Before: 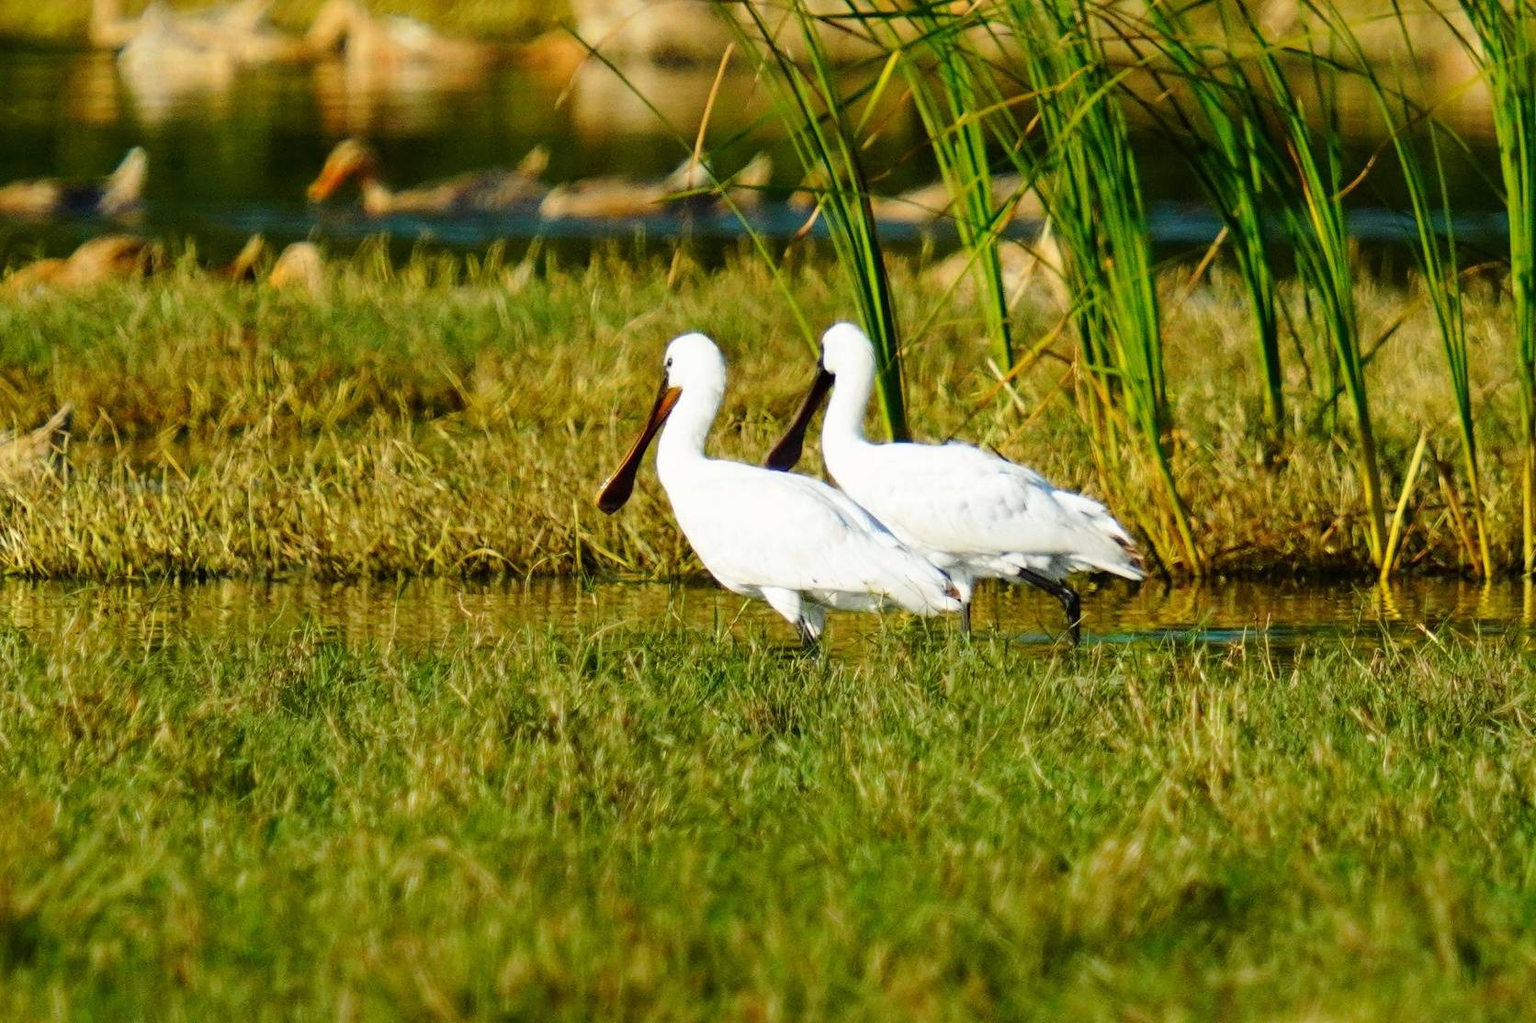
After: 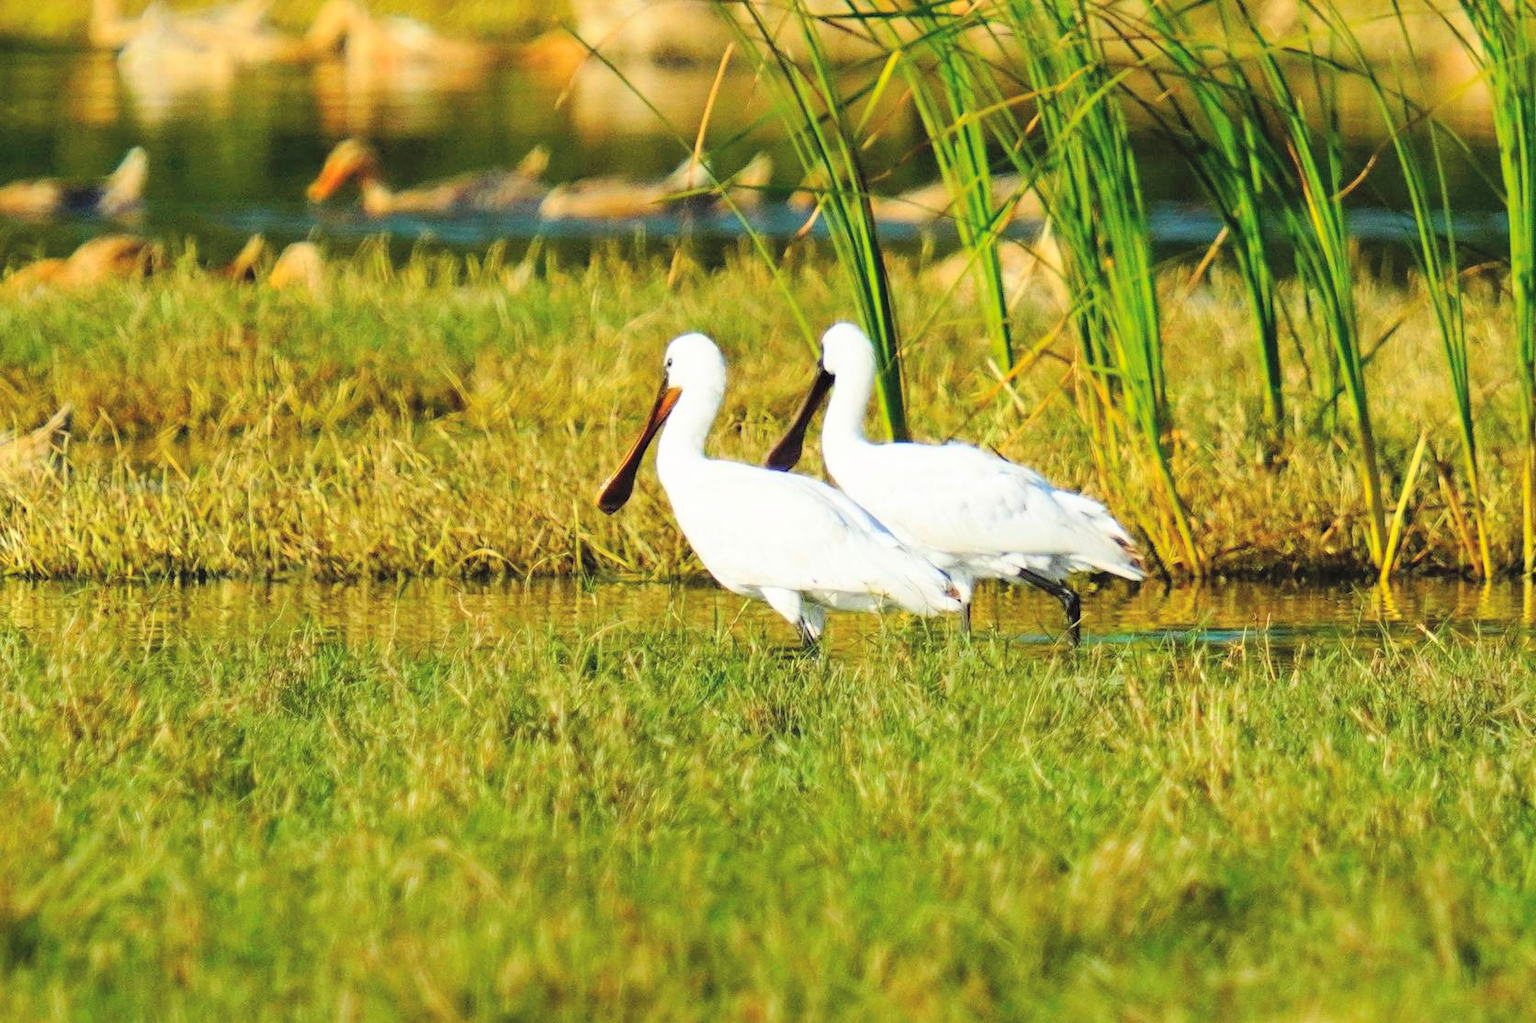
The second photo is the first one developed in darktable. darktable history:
contrast brightness saturation: contrast 0.098, brightness 0.308, saturation 0.149
